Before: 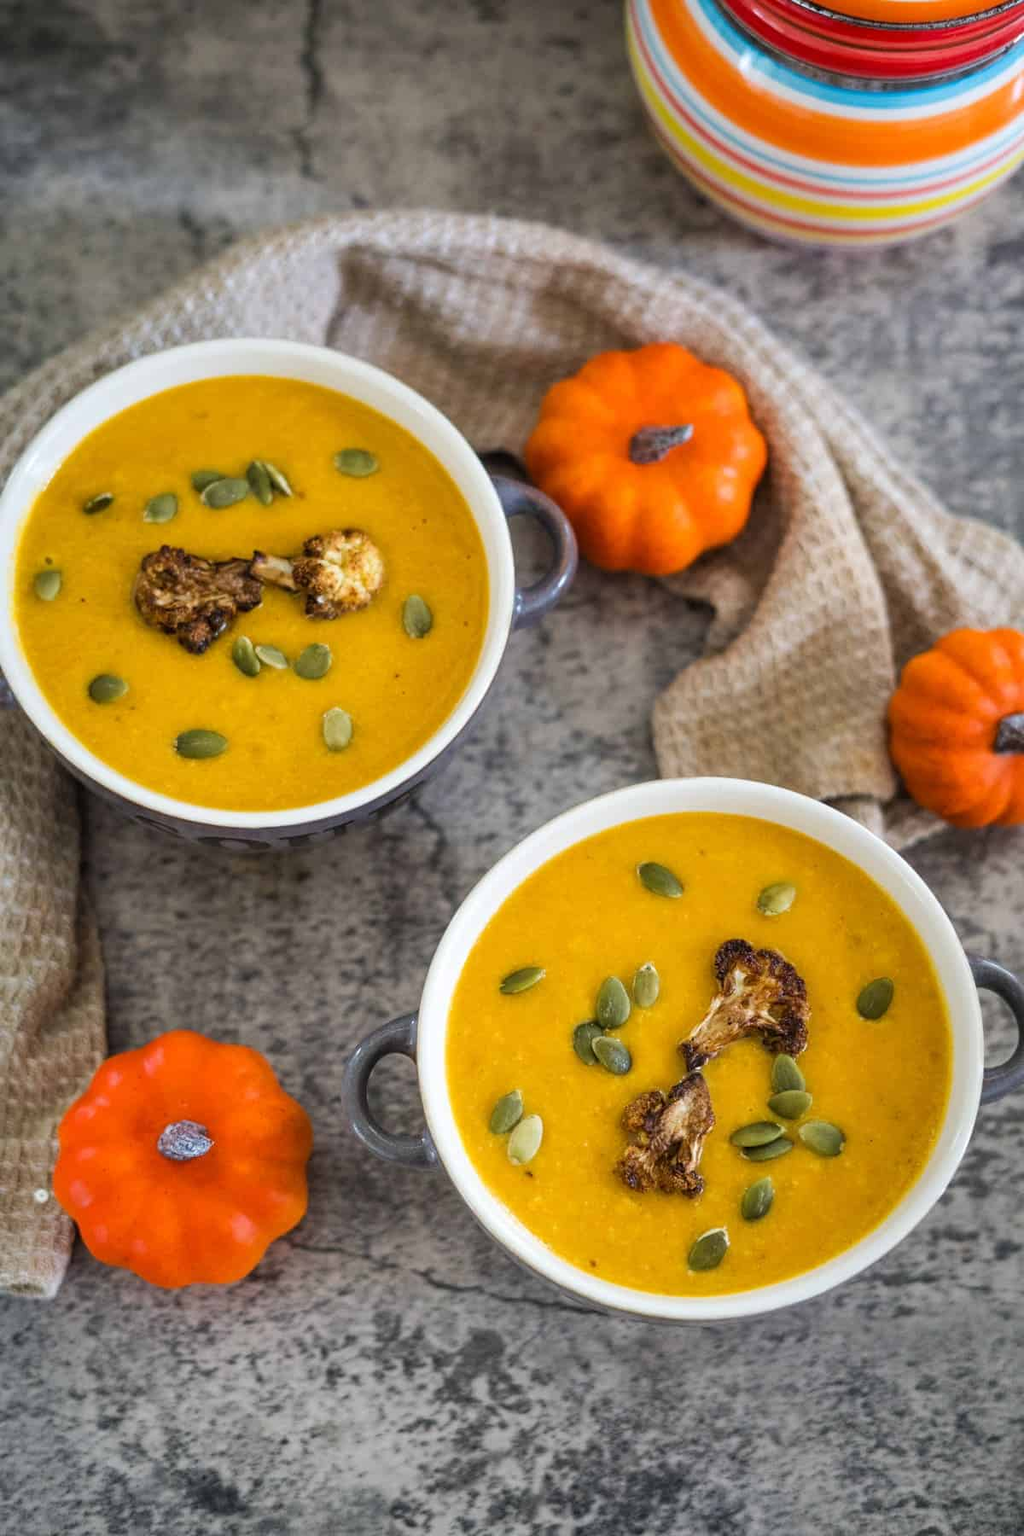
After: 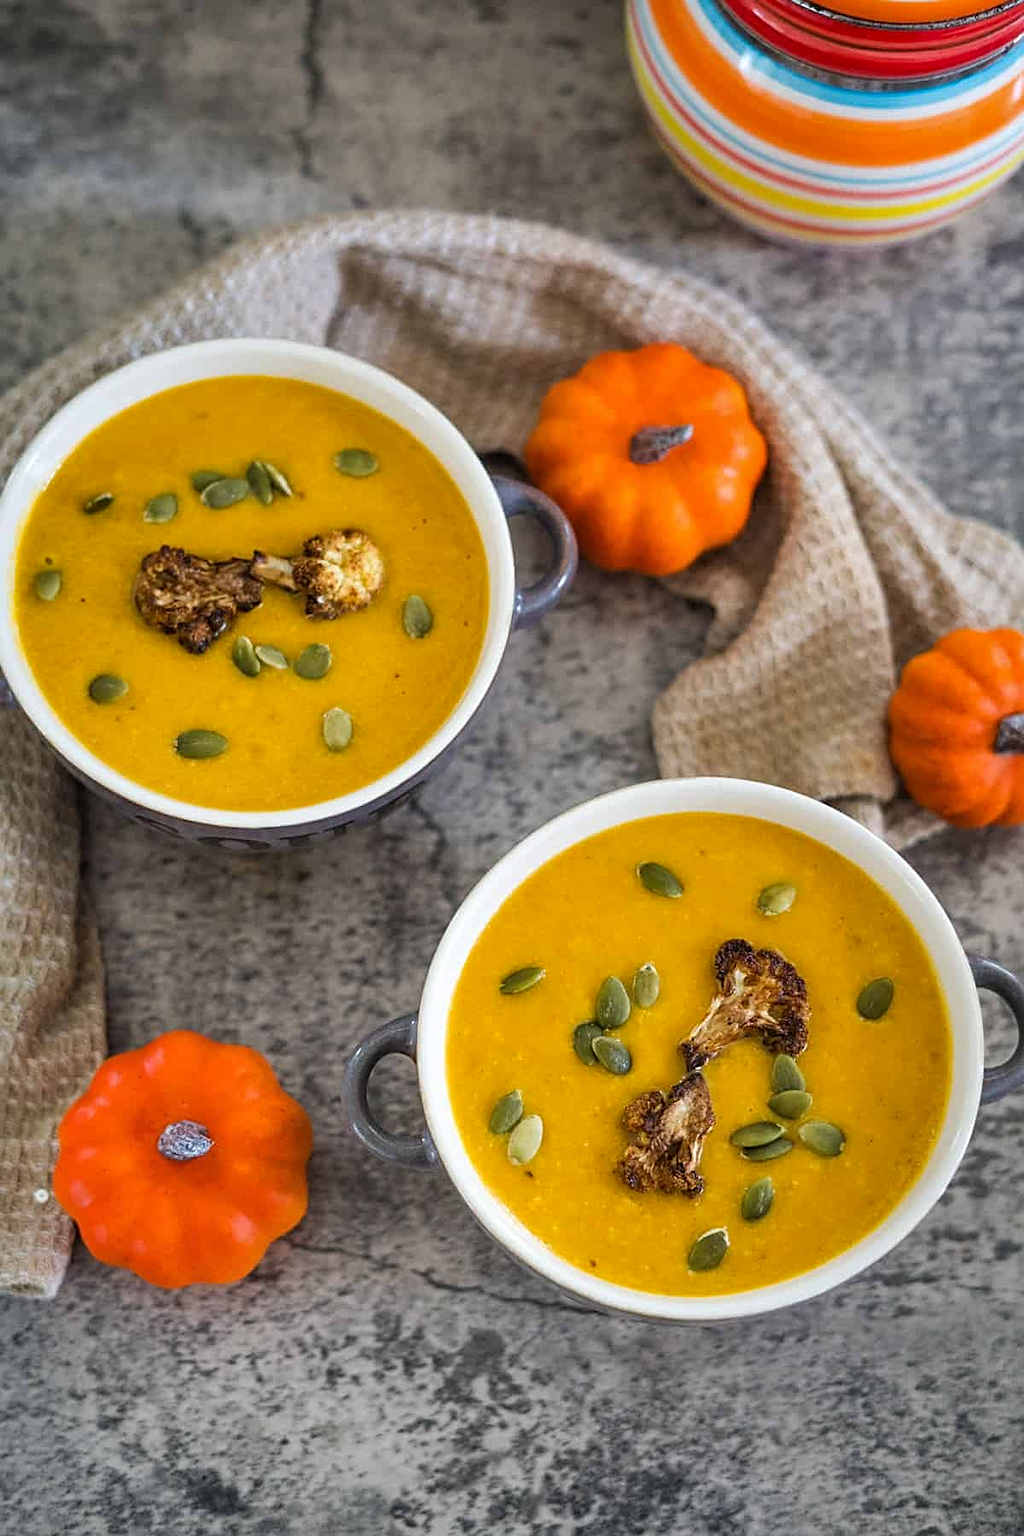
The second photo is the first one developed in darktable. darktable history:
white balance: emerald 1
sharpen: on, module defaults
shadows and highlights: shadows 60, soften with gaussian
